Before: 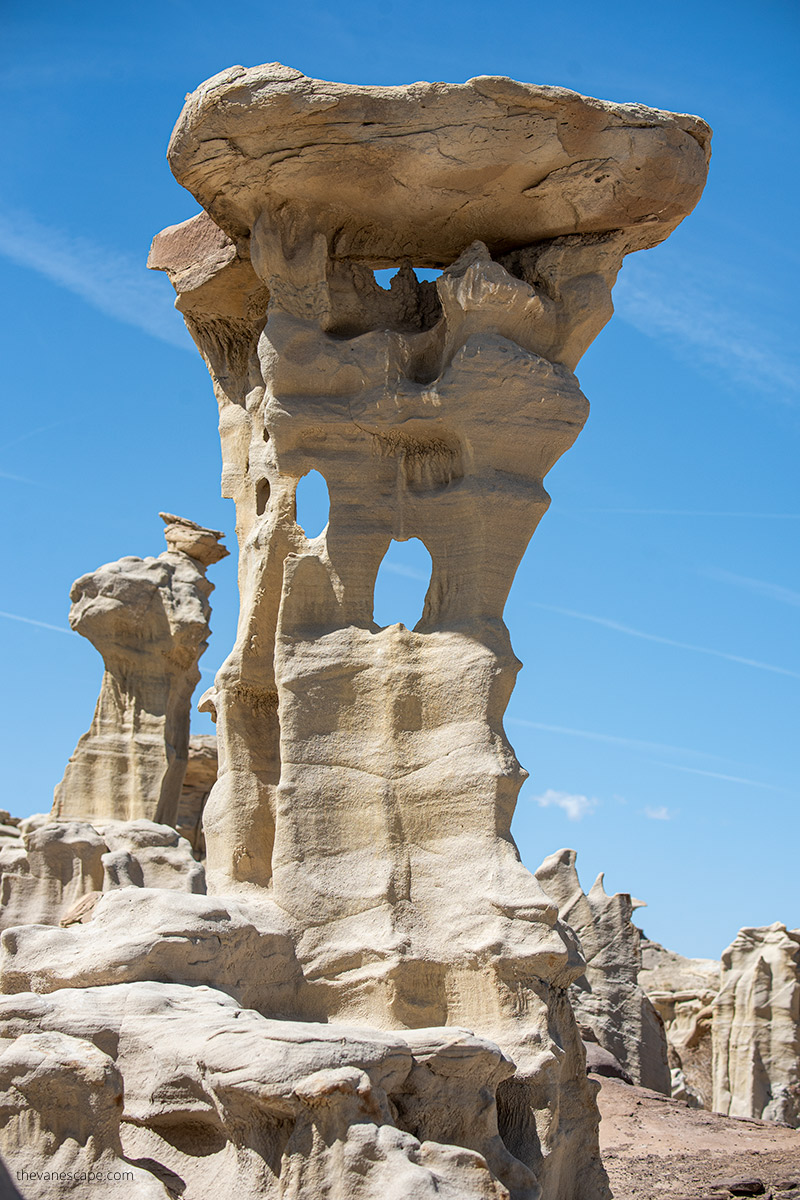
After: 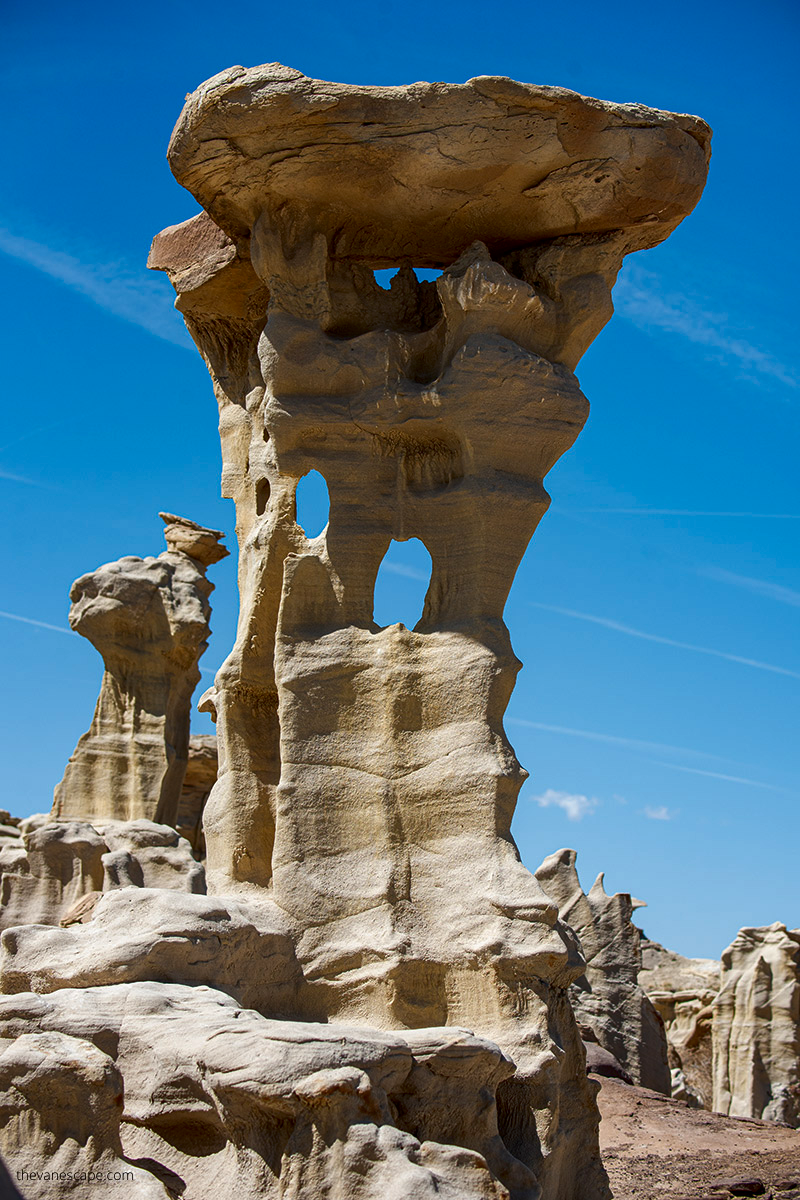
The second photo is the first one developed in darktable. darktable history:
contrast brightness saturation: brightness -0.247, saturation 0.197
